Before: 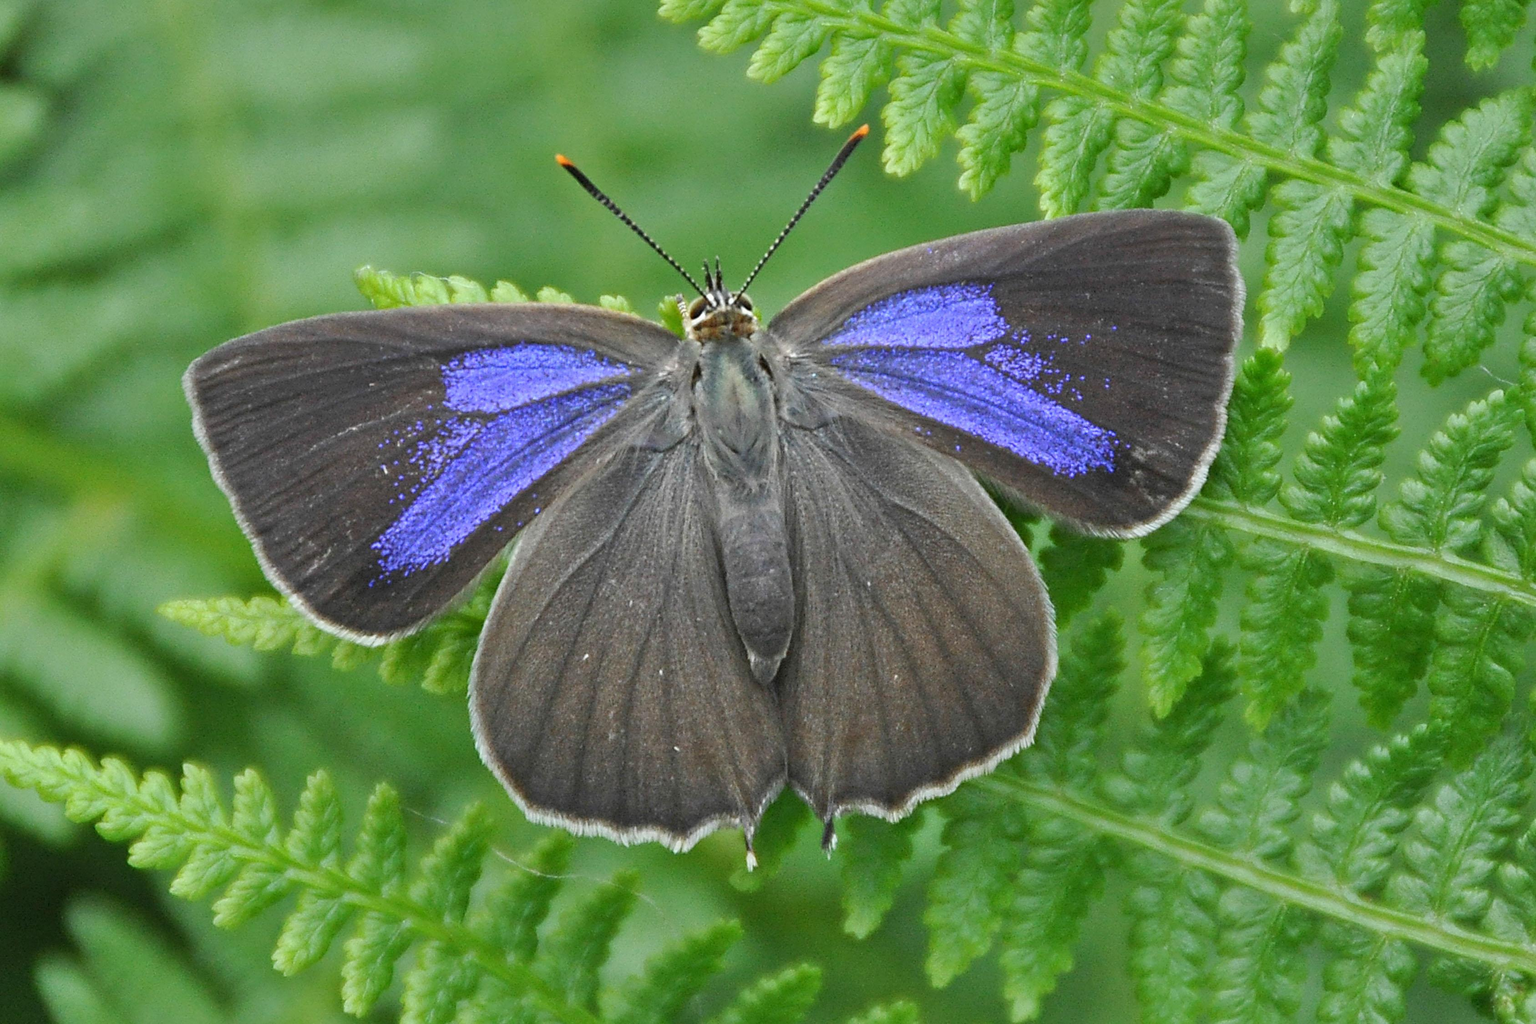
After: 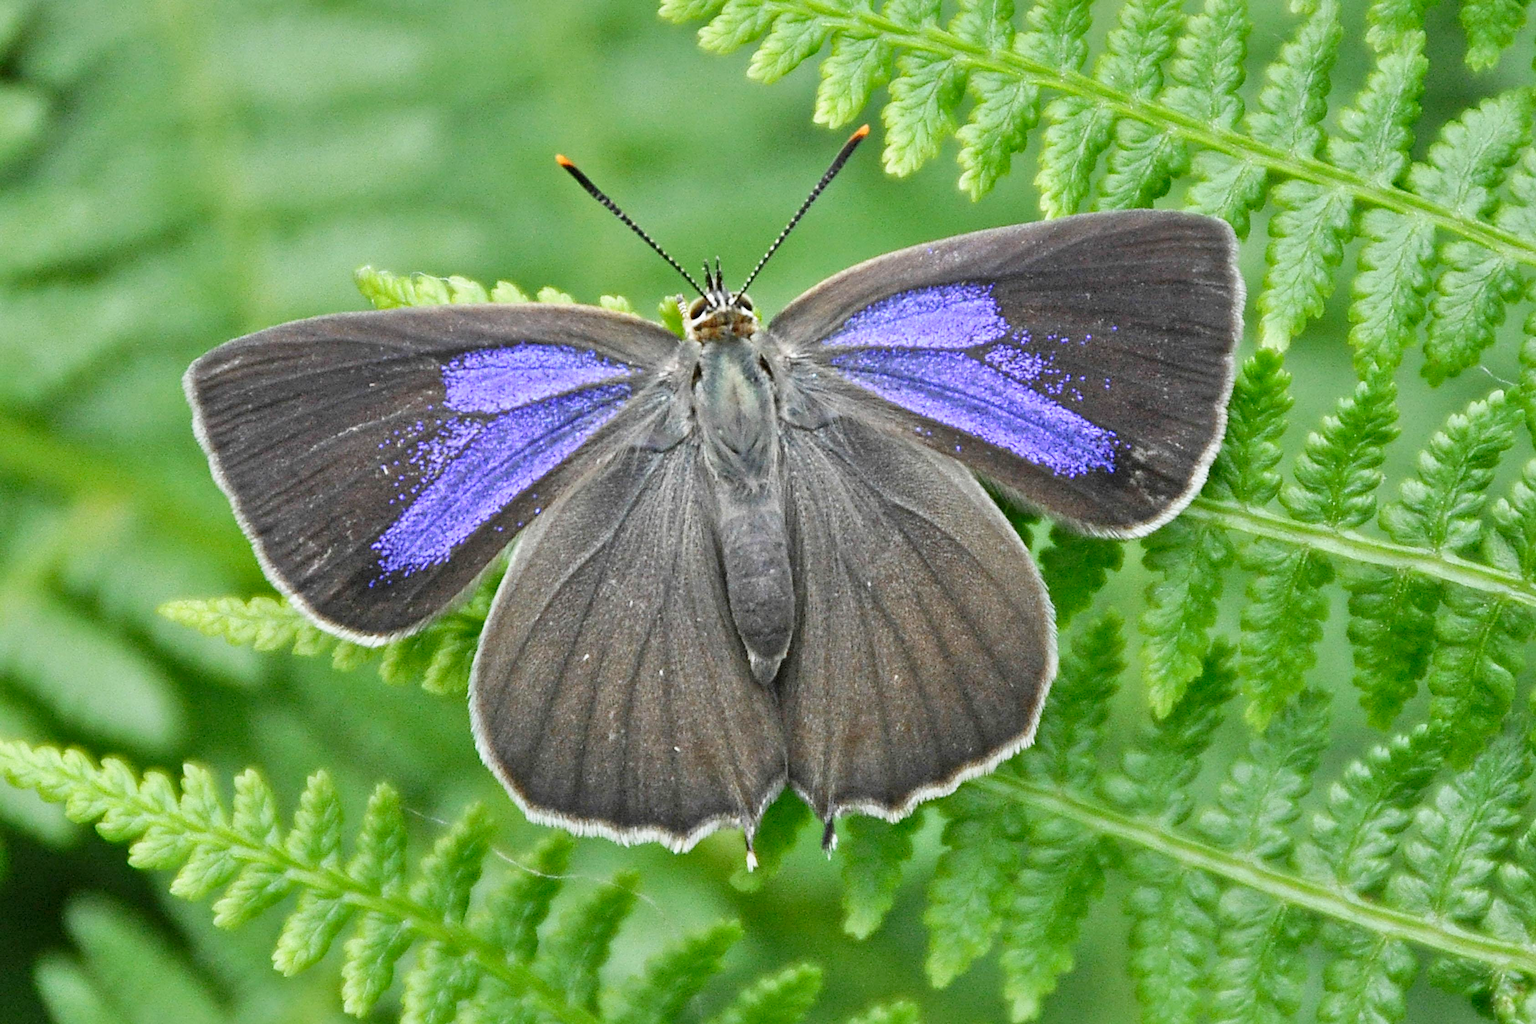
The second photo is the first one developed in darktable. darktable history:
local contrast: mode bilateral grid, contrast 21, coarseness 50, detail 121%, midtone range 0.2
tone curve: curves: ch0 [(0, 0) (0.062, 0.037) (0.142, 0.138) (0.359, 0.419) (0.469, 0.544) (0.634, 0.722) (0.839, 0.909) (0.998, 0.978)]; ch1 [(0, 0) (0.437, 0.408) (0.472, 0.47) (0.502, 0.503) (0.527, 0.523) (0.559, 0.573) (0.608, 0.665) (0.669, 0.748) (0.859, 0.899) (1, 1)]; ch2 [(0, 0) (0.33, 0.301) (0.421, 0.443) (0.473, 0.498) (0.502, 0.5) (0.535, 0.531) (0.575, 0.603) (0.608, 0.667) (1, 1)], preserve colors none
